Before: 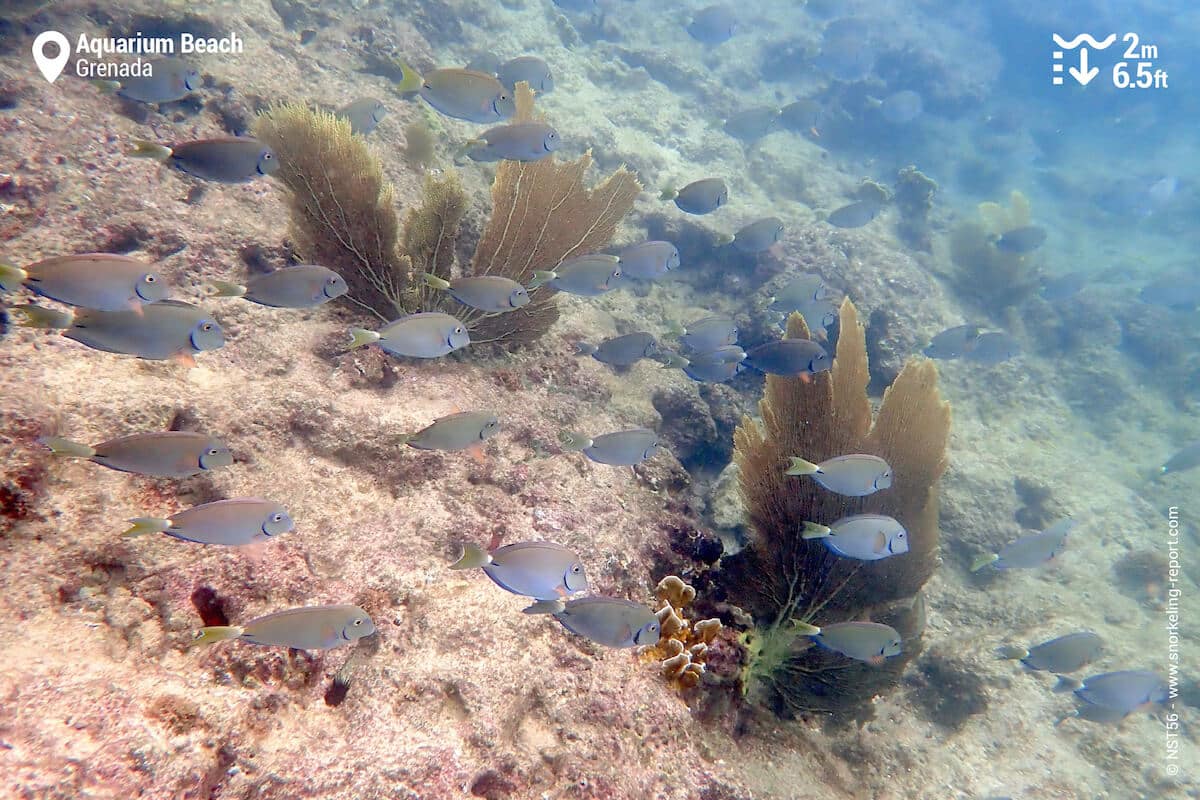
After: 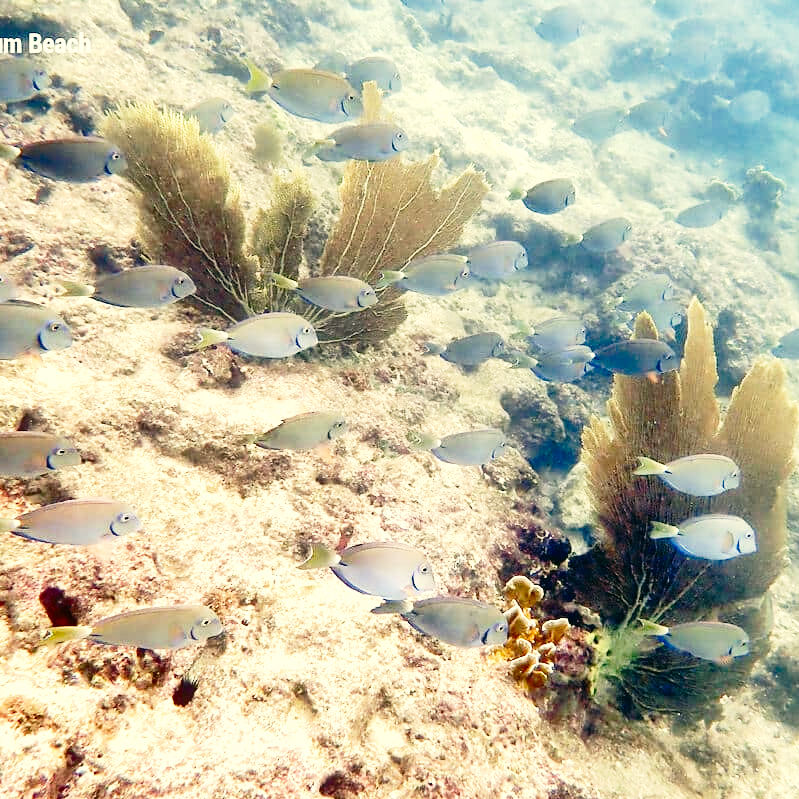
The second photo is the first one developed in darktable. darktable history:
white balance: red 1.029, blue 0.92
shadows and highlights: soften with gaussian
base curve: curves: ch0 [(0, 0) (0.028, 0.03) (0.121, 0.232) (0.46, 0.748) (0.859, 0.968) (1, 1)], preserve colors none
crop and rotate: left 12.673%, right 20.66%
exposure: exposure 0.6 EV, compensate highlight preservation false
color correction: highlights a* -0.482, highlights b* 9.48, shadows a* -9.48, shadows b* 0.803
